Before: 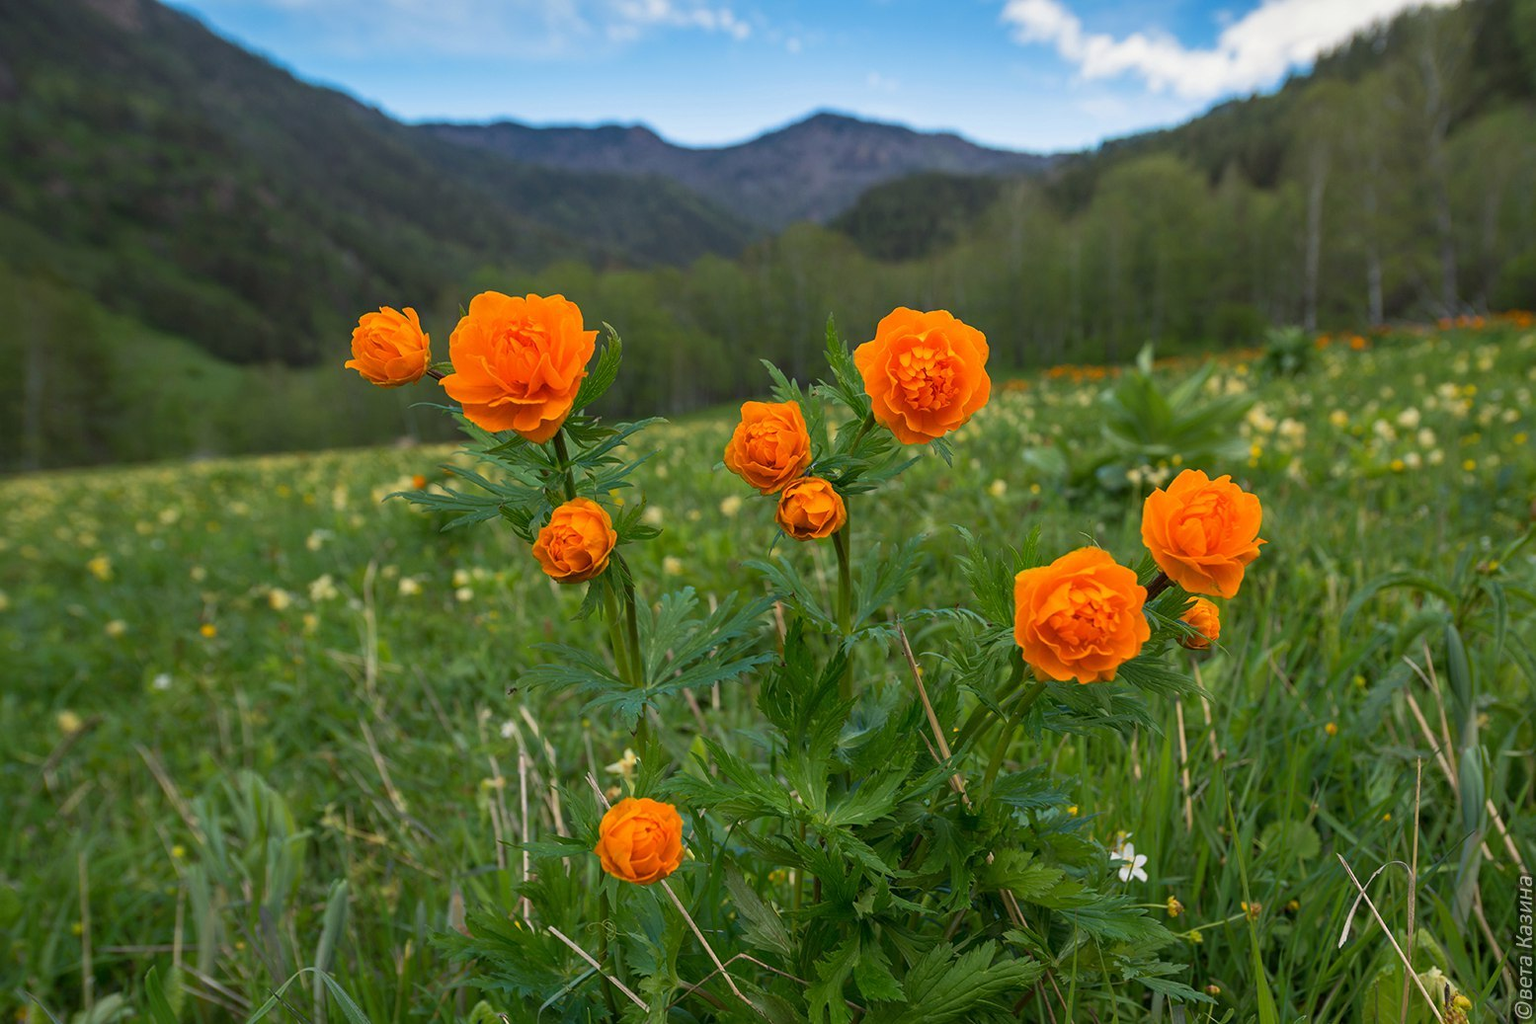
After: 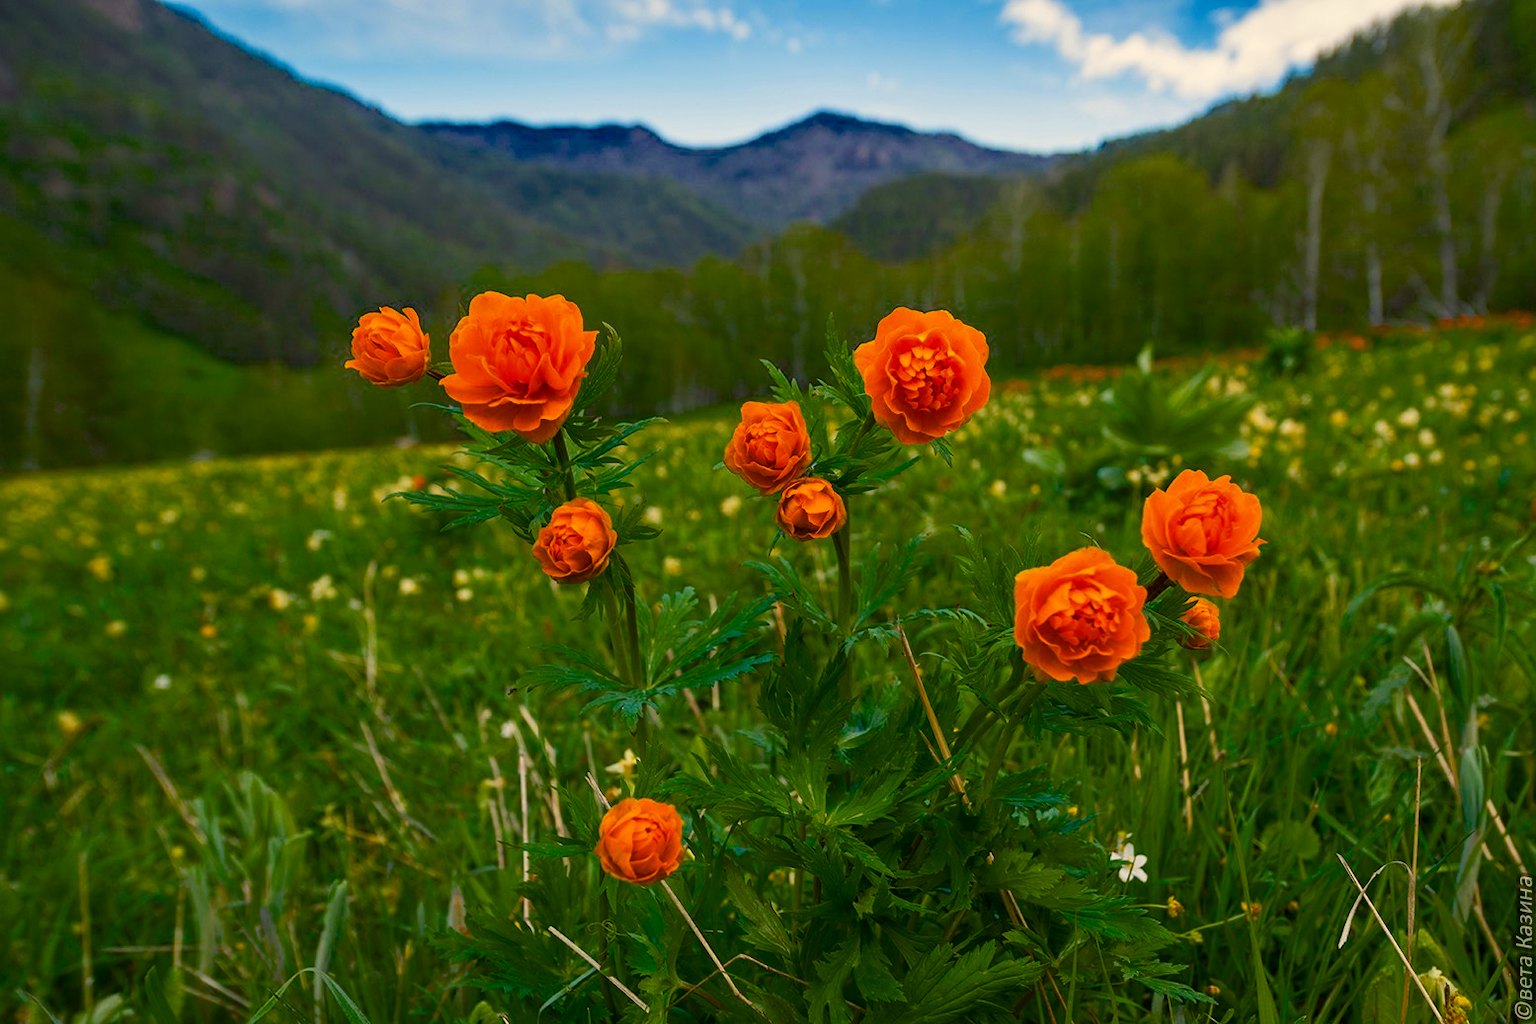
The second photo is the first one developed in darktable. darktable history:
color balance rgb: highlights gain › chroma 3.057%, highlights gain › hue 75.85°, perceptual saturation grading › global saturation 20%, perceptual saturation grading › highlights -25.265%, perceptual saturation grading › shadows 49.729%, saturation formula JzAzBz (2021)
color correction: highlights a* 0.809, highlights b* 2.75, saturation 1.09
